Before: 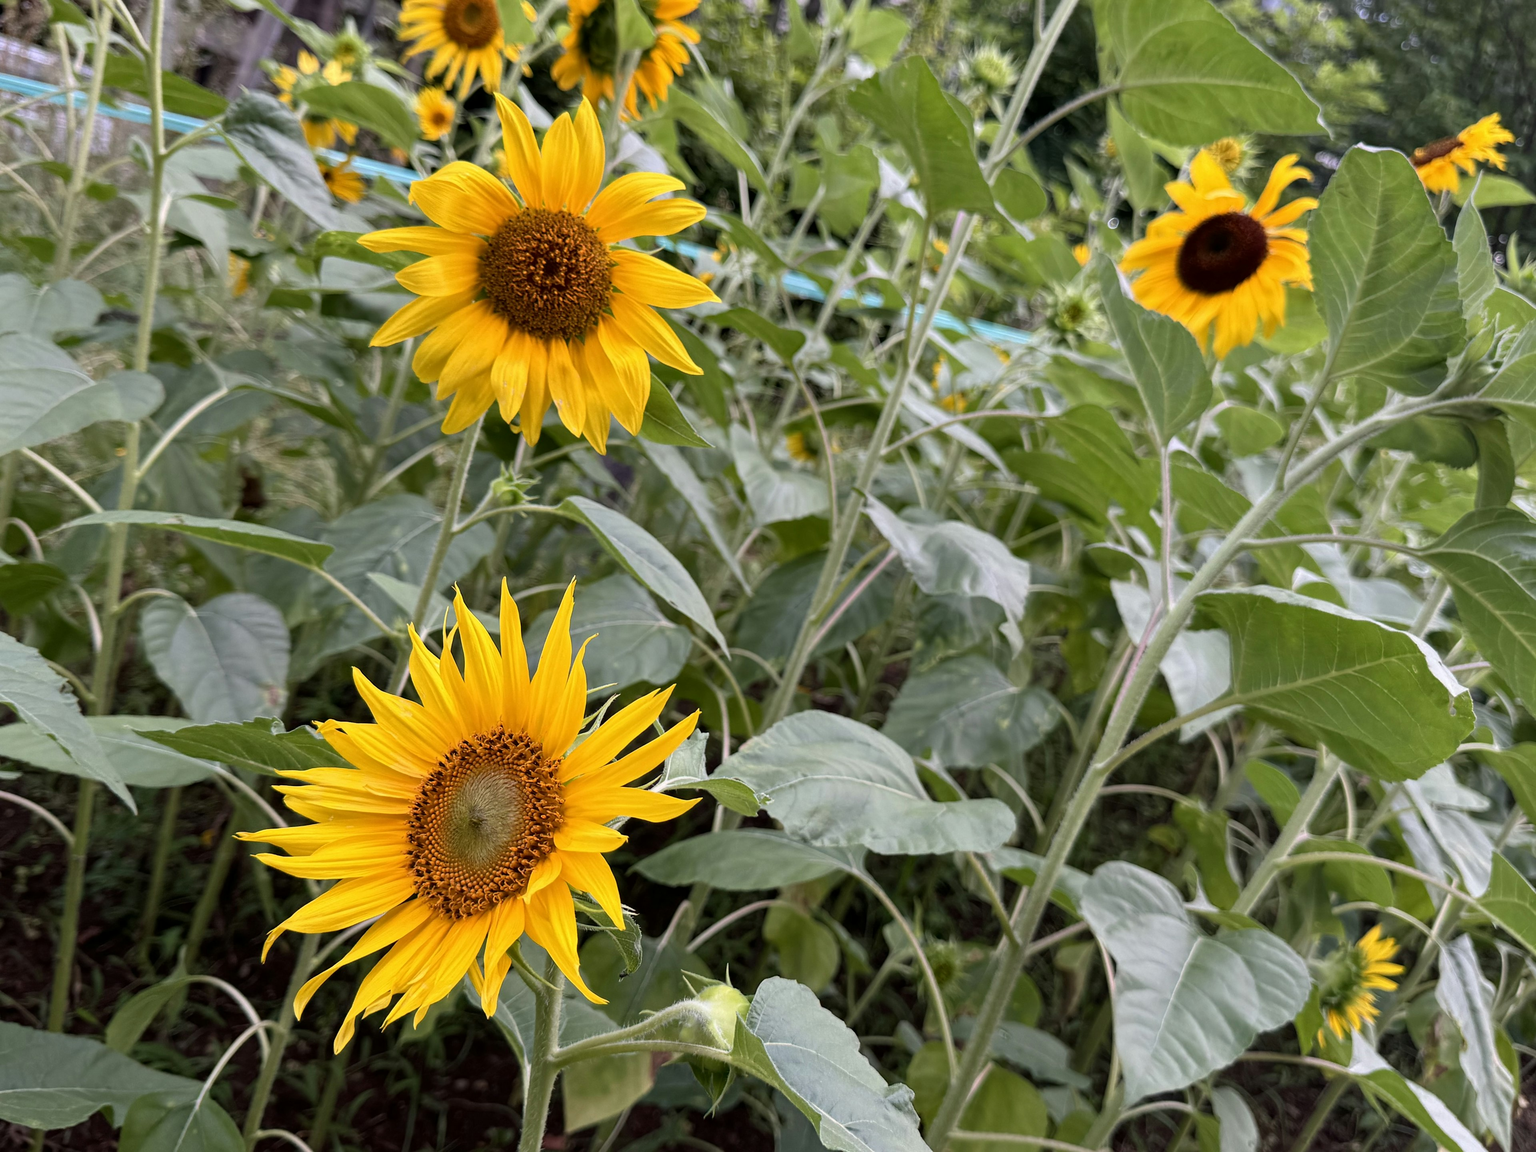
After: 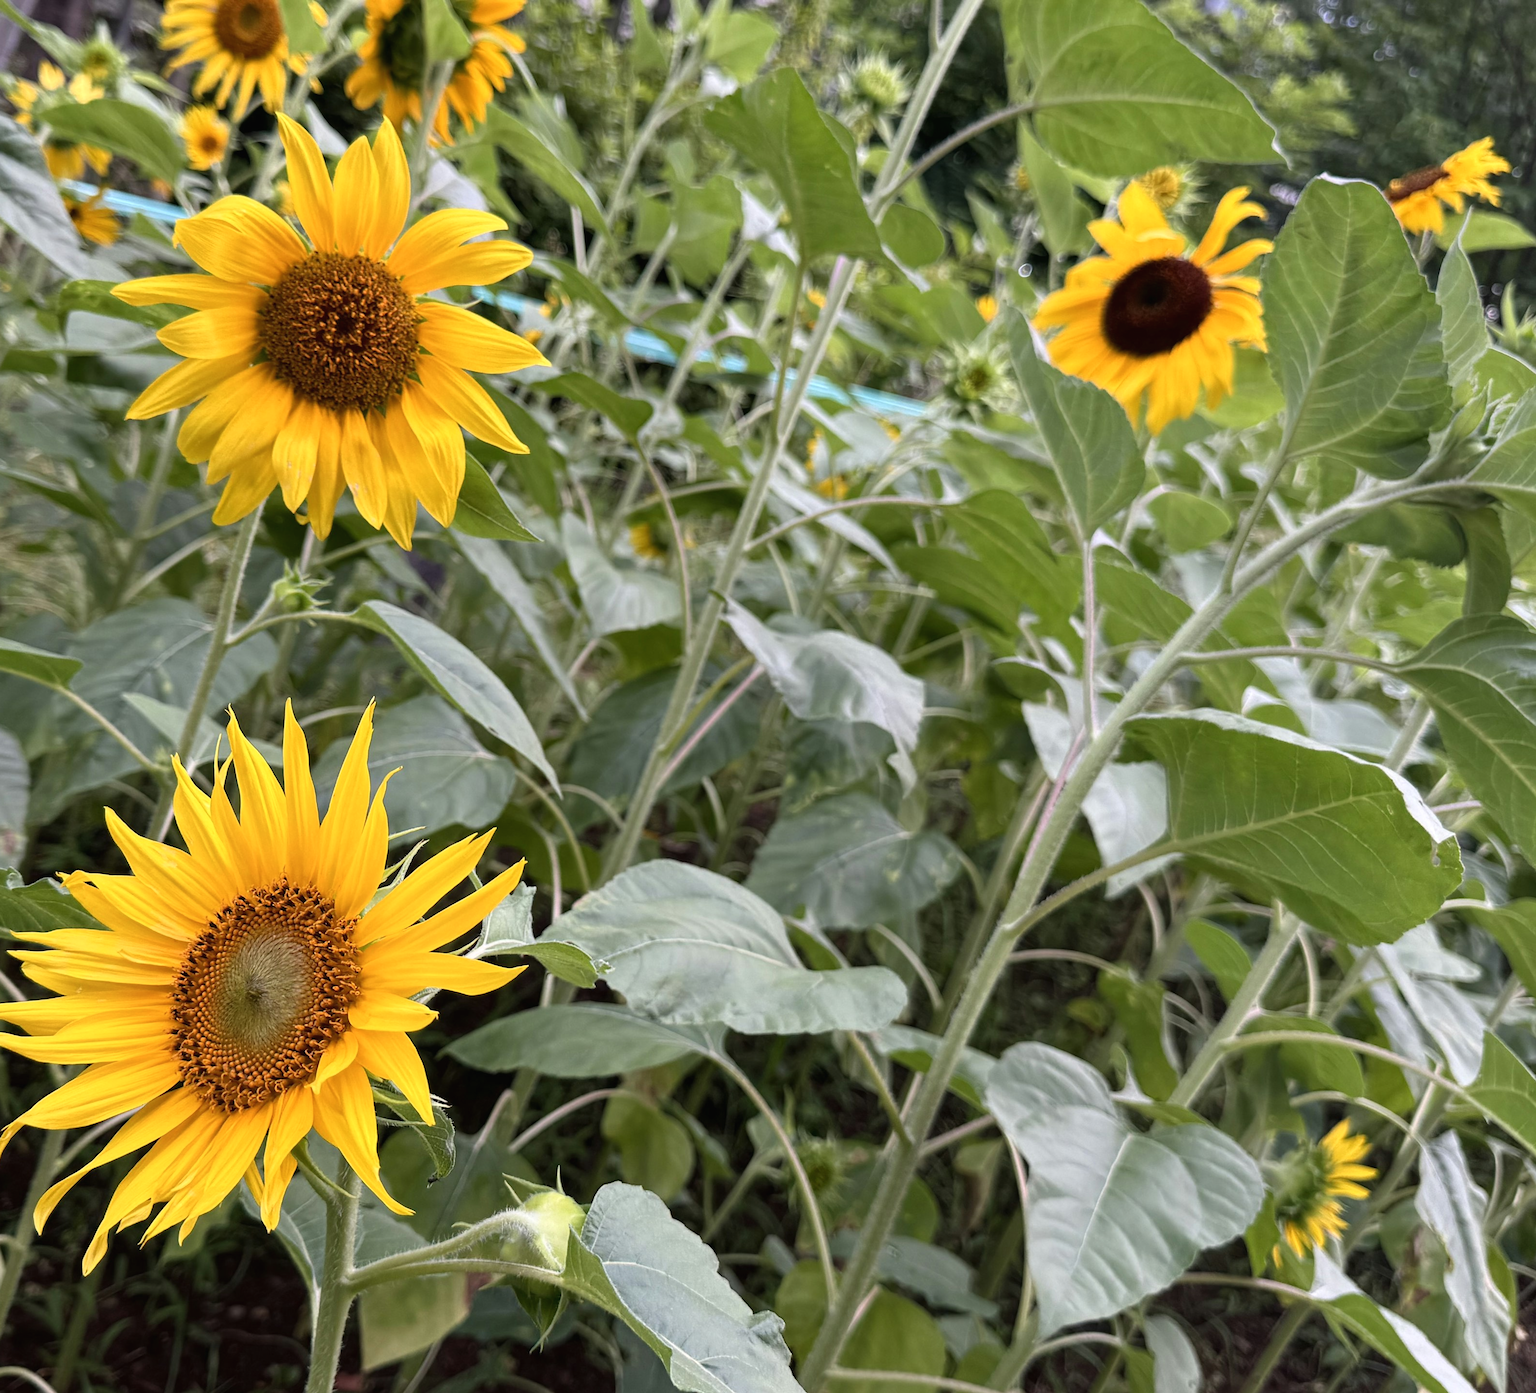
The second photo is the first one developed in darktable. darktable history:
exposure: black level correction -0.001, exposure 0.08 EV, compensate exposure bias true, compensate highlight preservation false
shadows and highlights: shadows 0.932, highlights 38.42
crop: left 17.329%, bottom 0.016%
